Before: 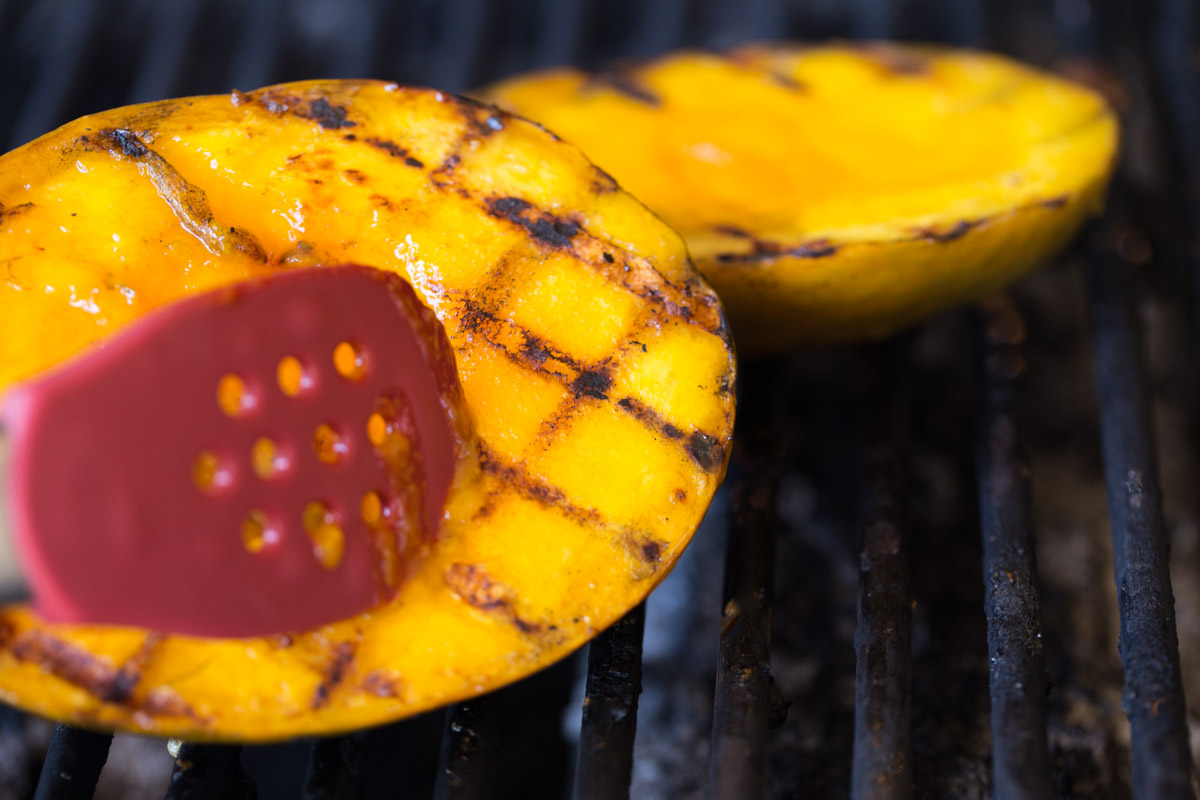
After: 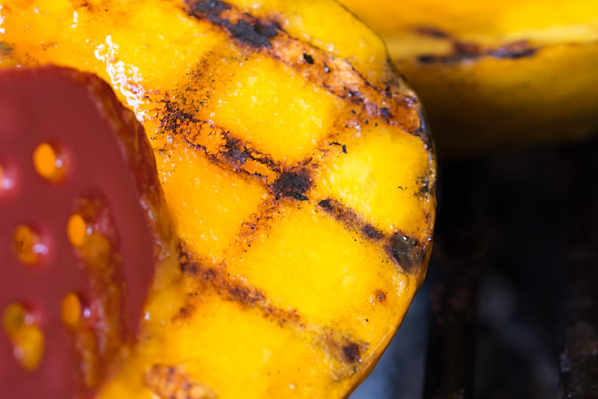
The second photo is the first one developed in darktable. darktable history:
sharpen: radius 1.429, amount 0.401, threshold 1.587
crop: left 25.055%, top 24.932%, right 25.102%, bottom 25.174%
